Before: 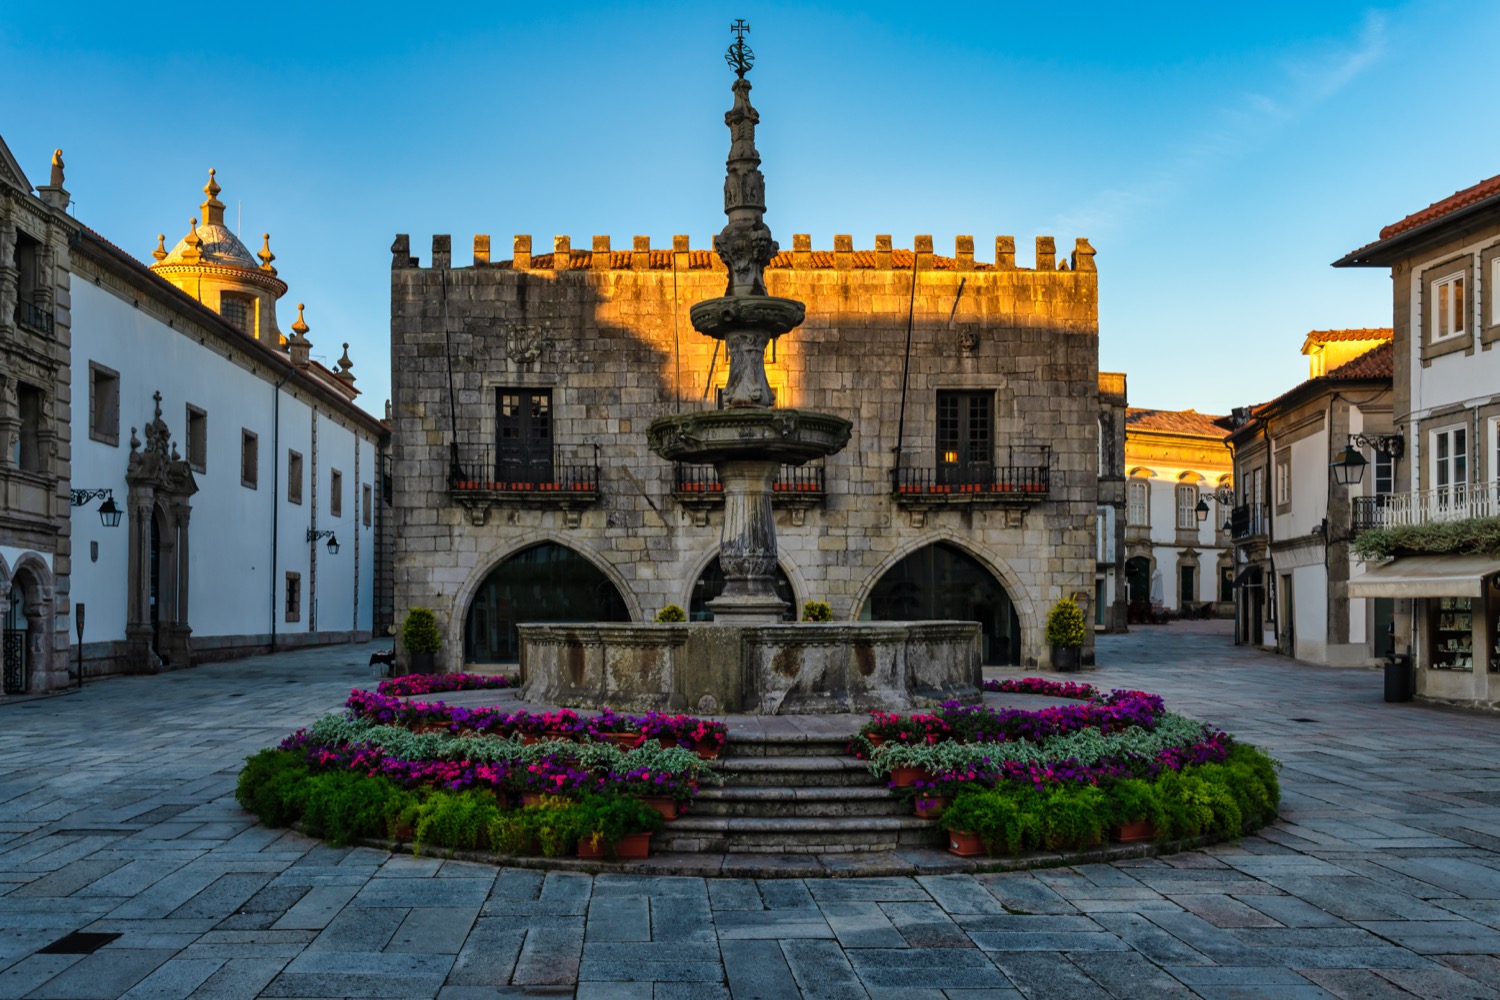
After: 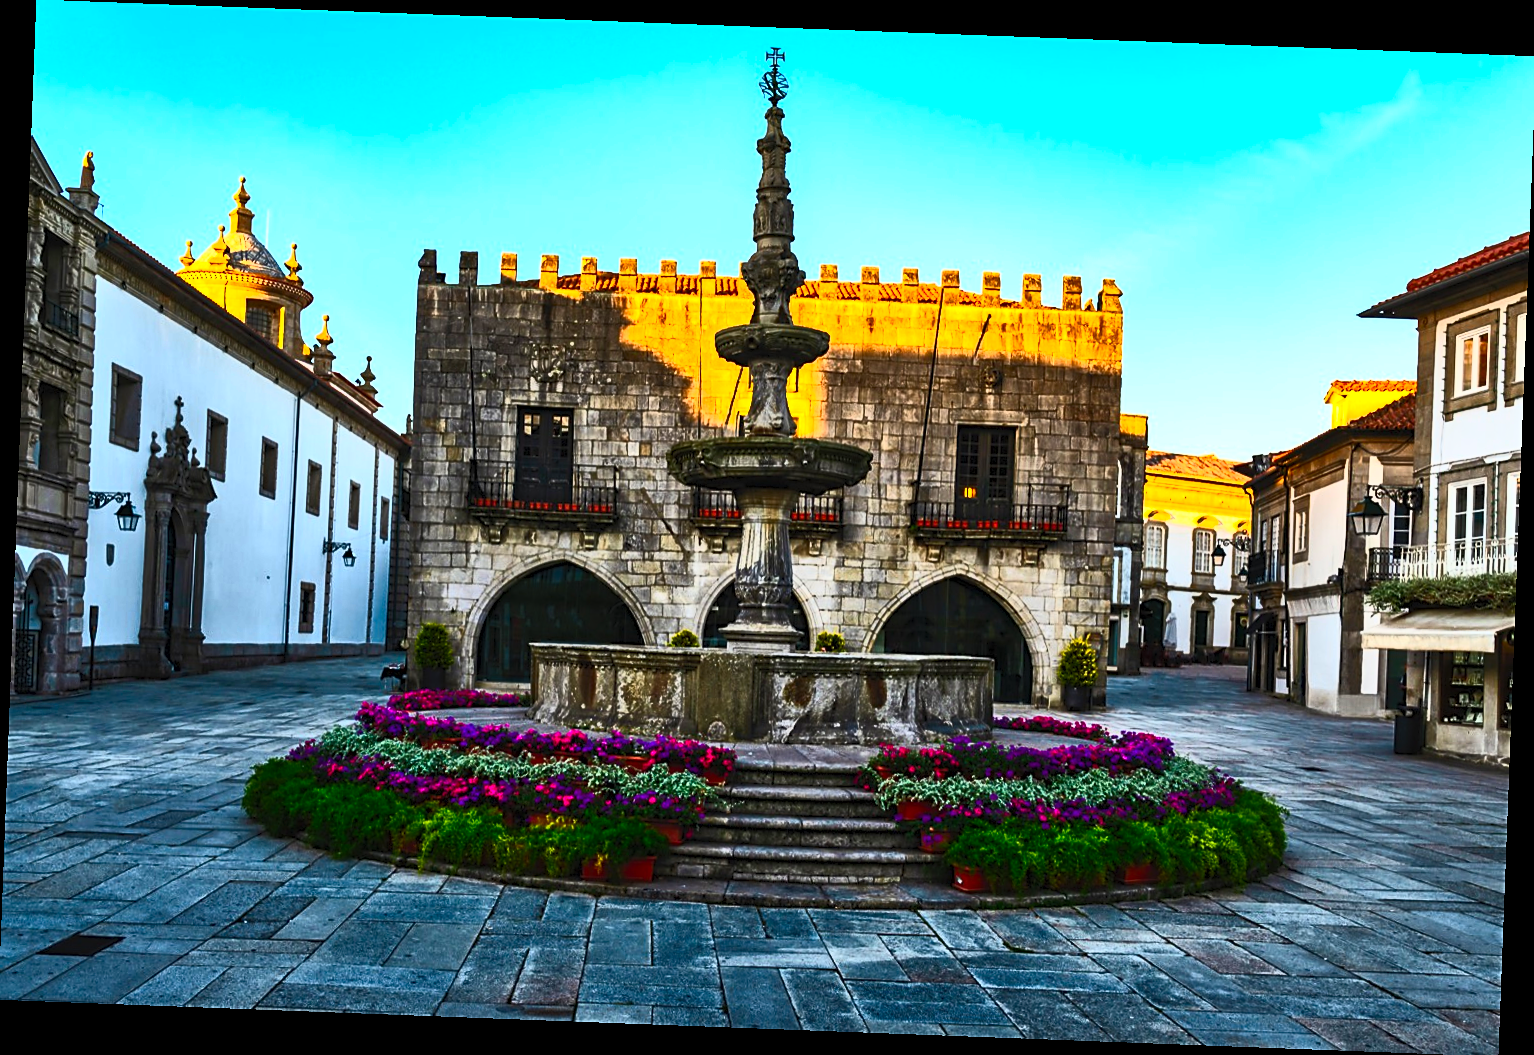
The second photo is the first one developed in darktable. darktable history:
crop and rotate: left 0.126%
rotate and perspective: rotation 2.17°, automatic cropping off
contrast brightness saturation: contrast 0.83, brightness 0.59, saturation 0.59
sharpen: on, module defaults
